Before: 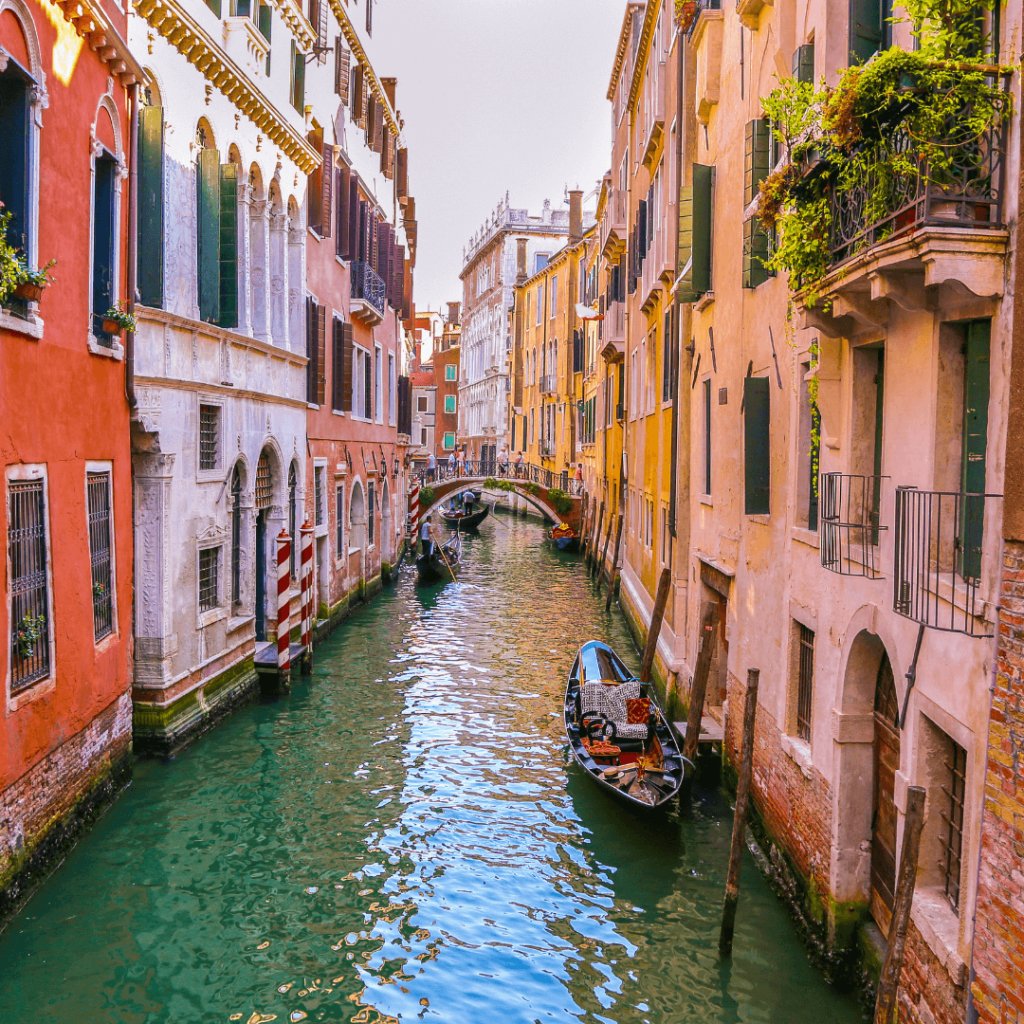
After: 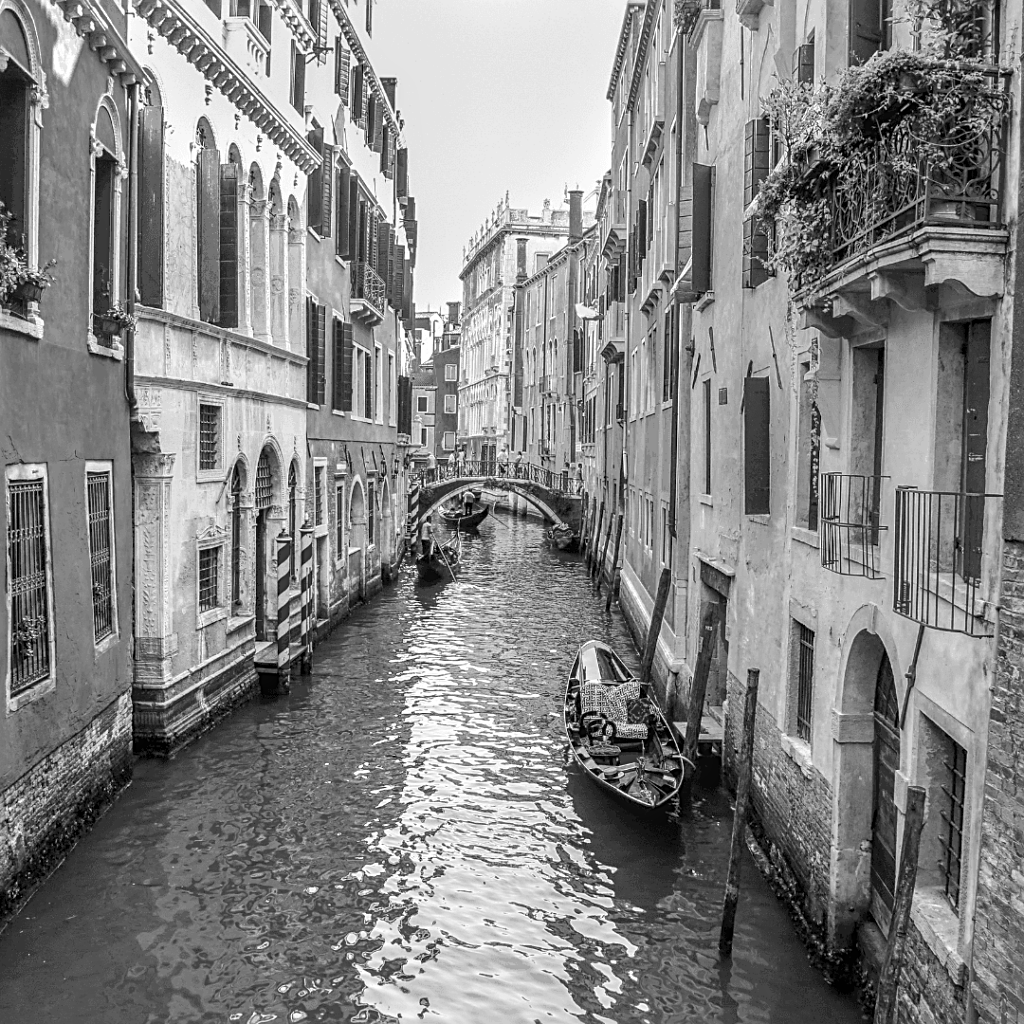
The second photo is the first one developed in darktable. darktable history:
contrast brightness saturation: contrast 0.047, brightness 0.068, saturation 0.012
sharpen: on, module defaults
local contrast: on, module defaults
color calibration: output gray [0.25, 0.35, 0.4, 0], illuminant custom, x 0.364, y 0.385, temperature 4524.62 K
